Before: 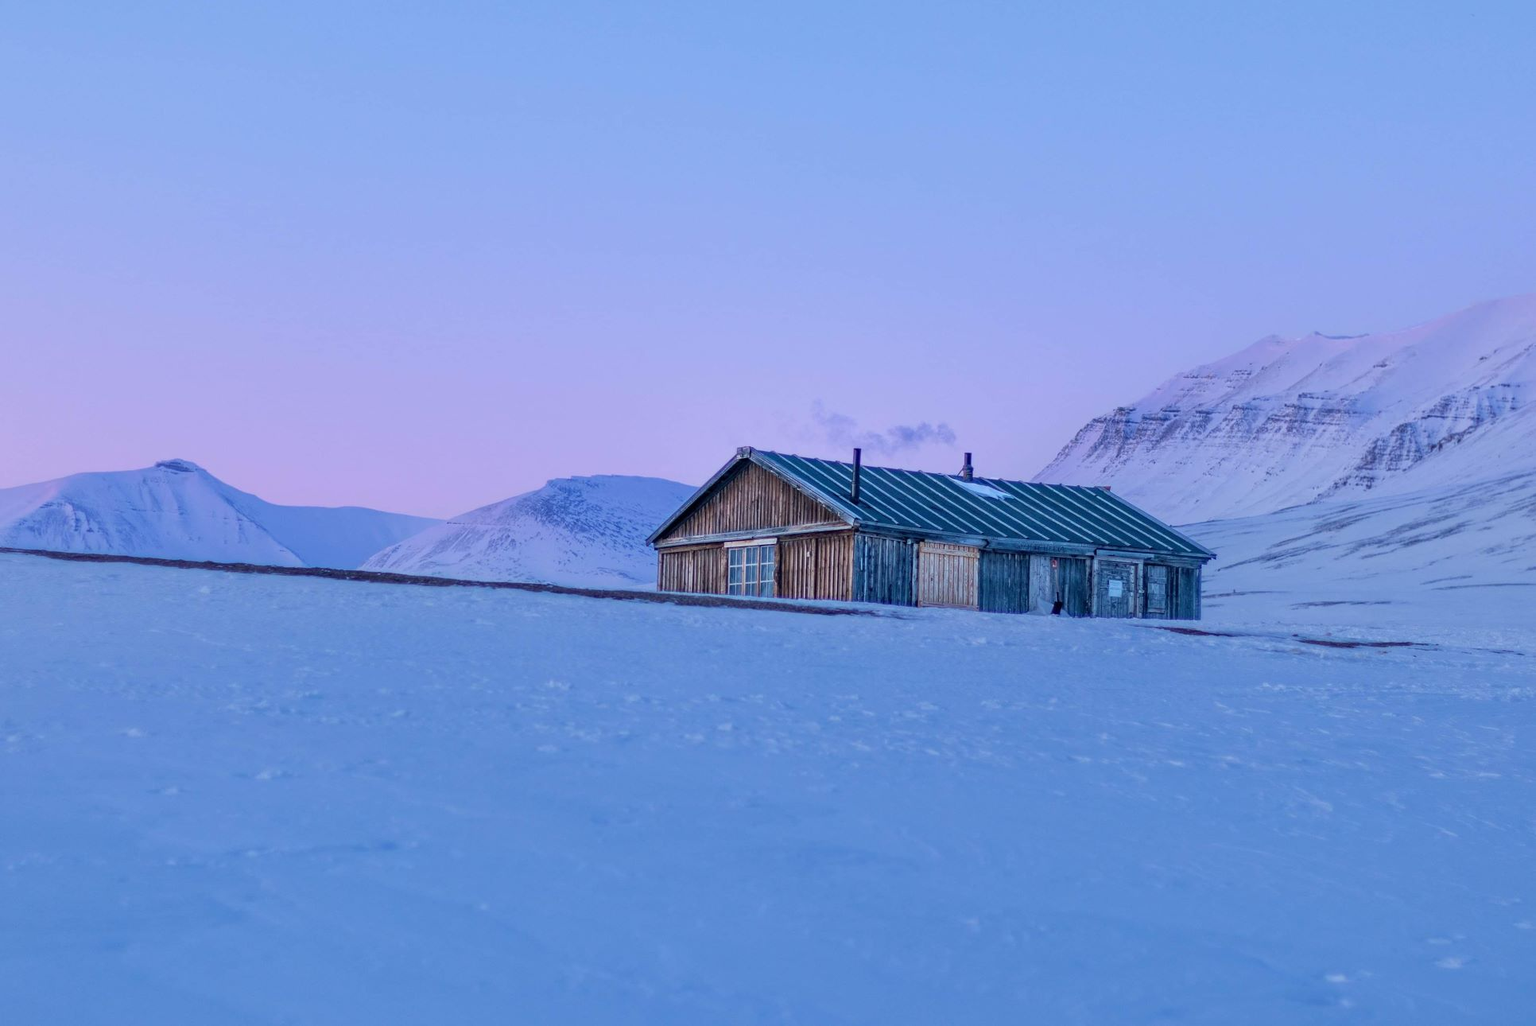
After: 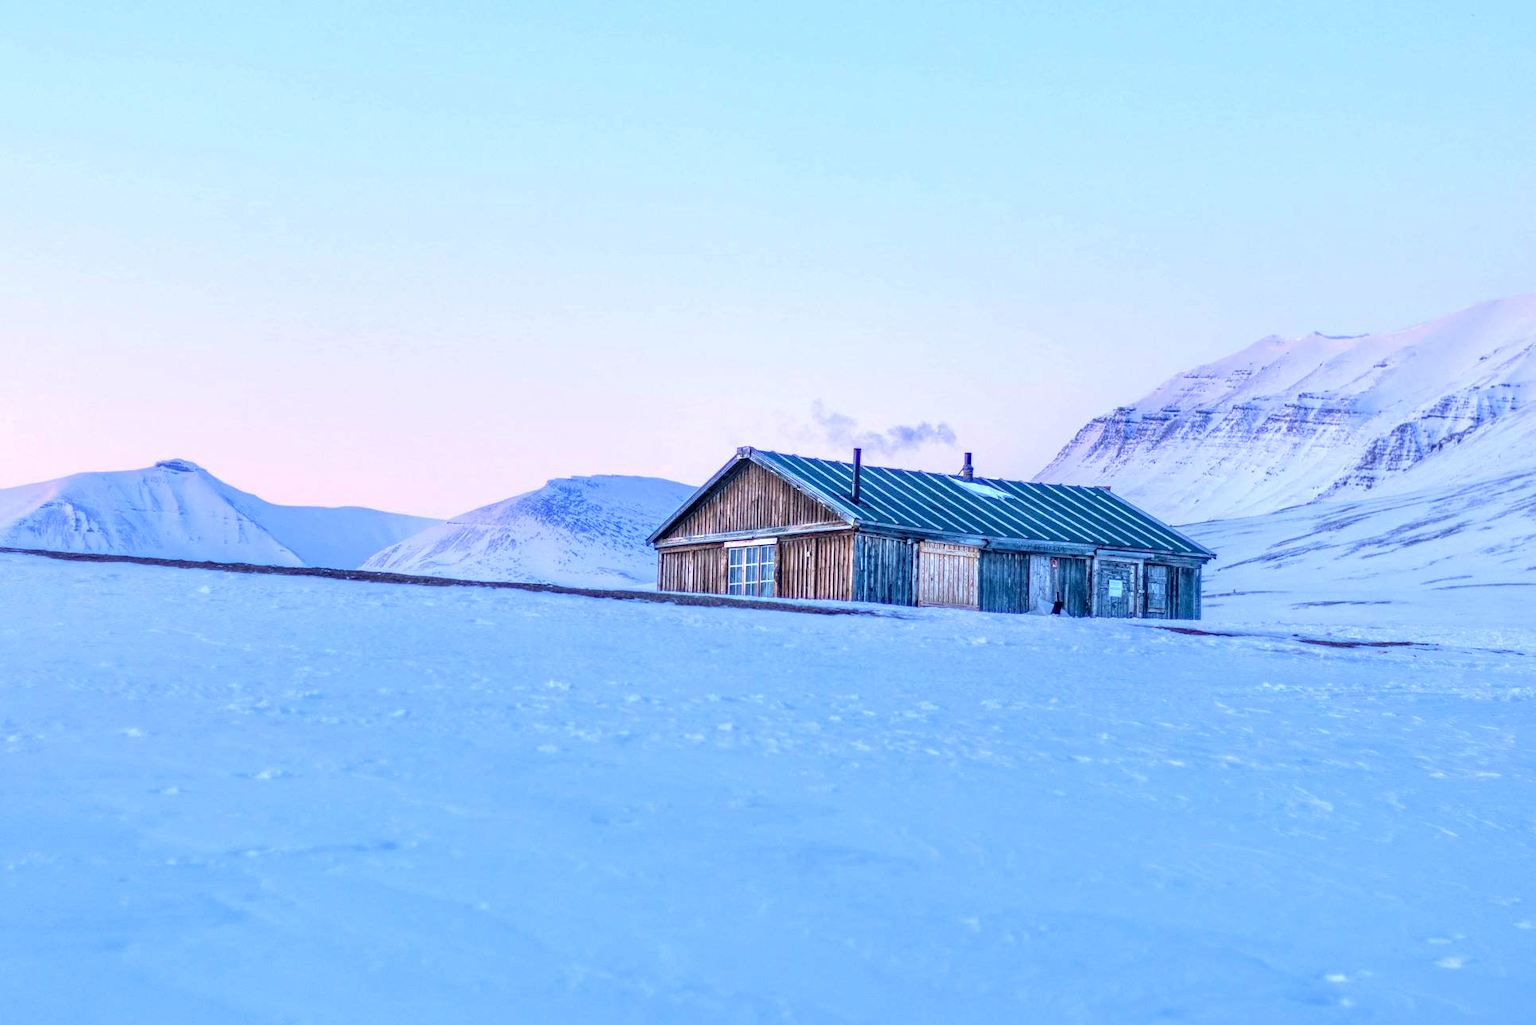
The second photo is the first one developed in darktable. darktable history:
white balance: emerald 1
exposure: black level correction 0, exposure 1 EV, compensate exposure bias true, compensate highlight preservation false
local contrast: on, module defaults
